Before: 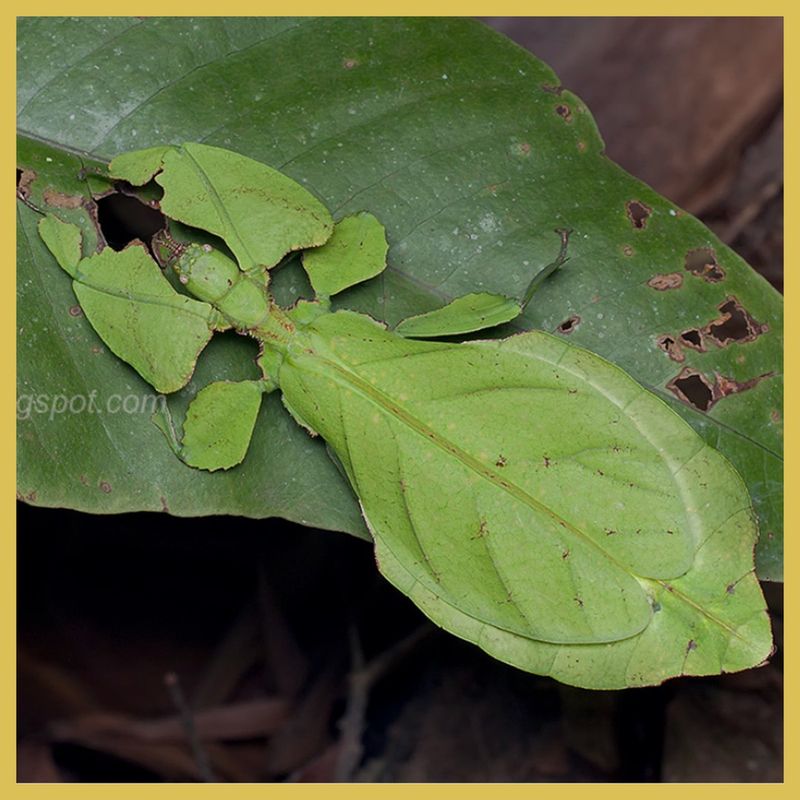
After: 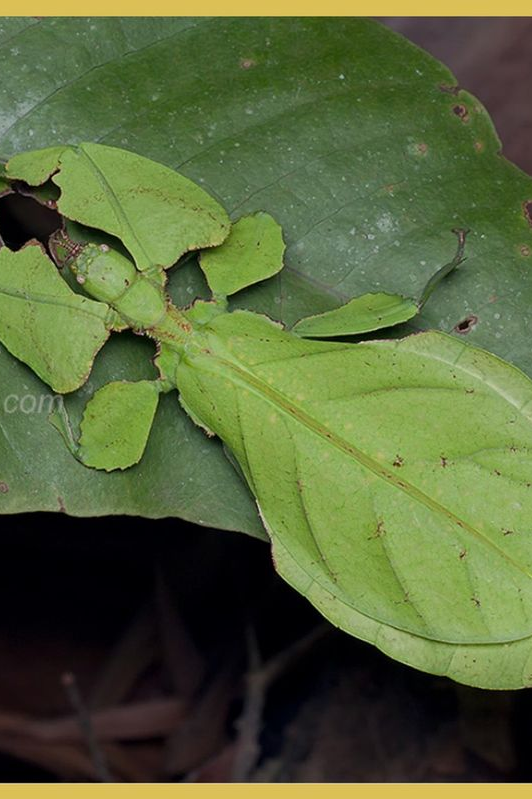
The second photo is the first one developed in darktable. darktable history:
crop and rotate: left 12.888%, right 20.516%
